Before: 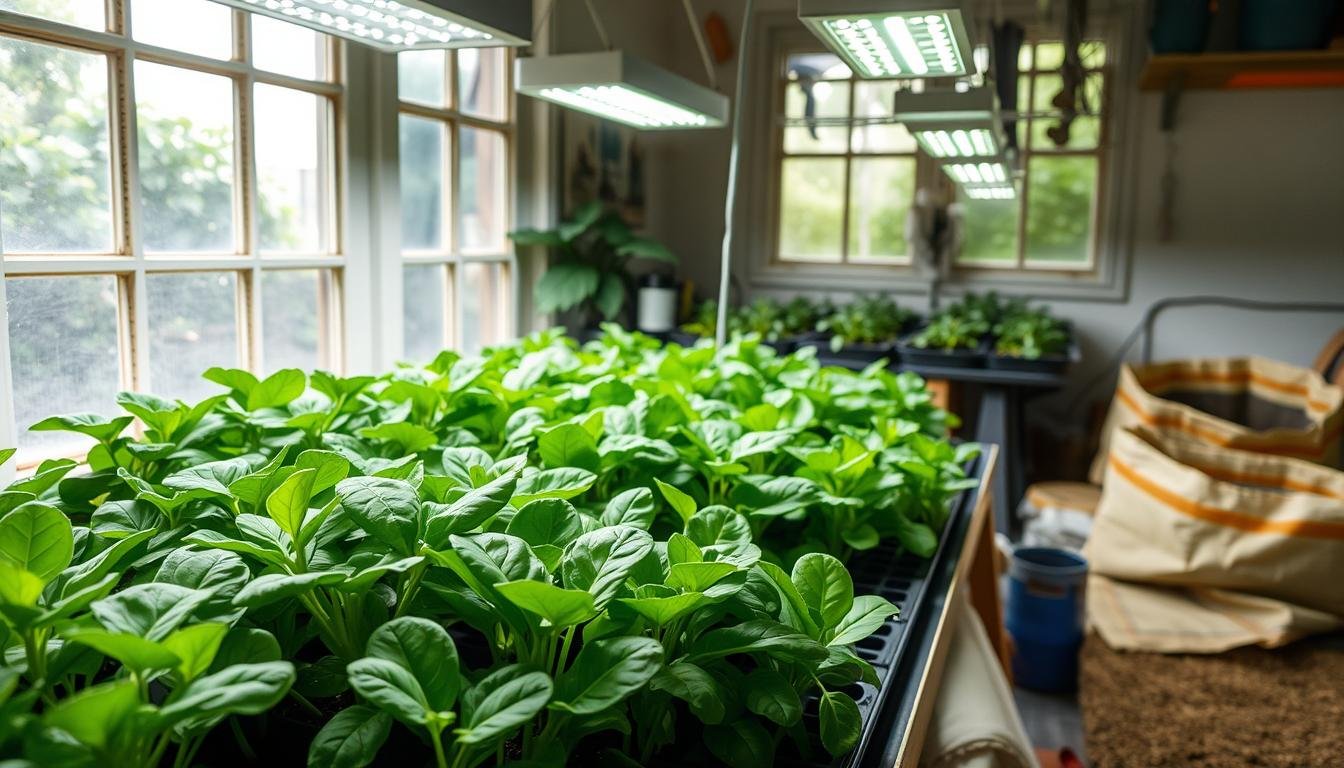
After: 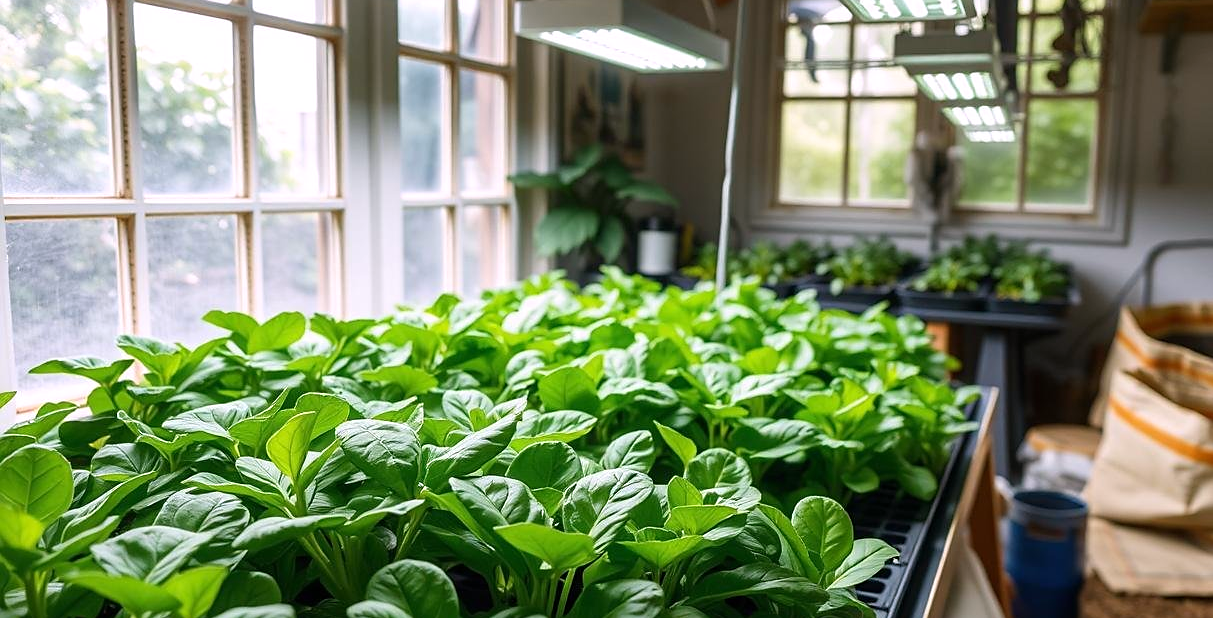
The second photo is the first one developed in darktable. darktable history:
sharpen: radius 1.458, amount 0.398, threshold 1.271
crop: top 7.49%, right 9.717%, bottom 11.943%
white balance: red 1.05, blue 1.072
